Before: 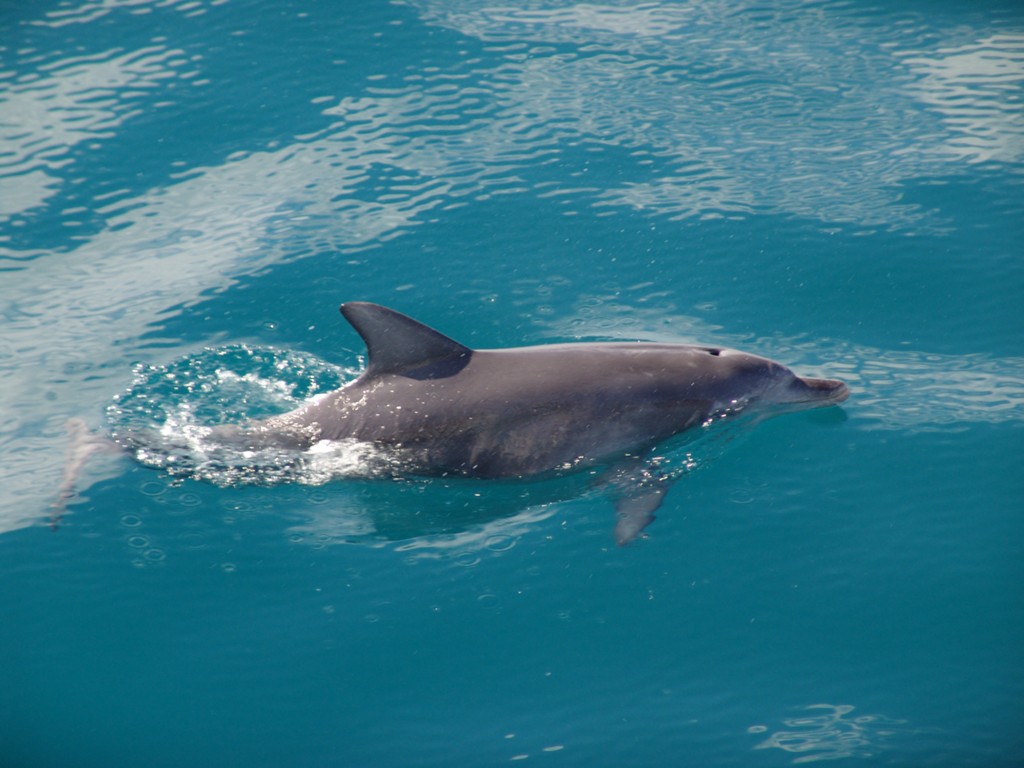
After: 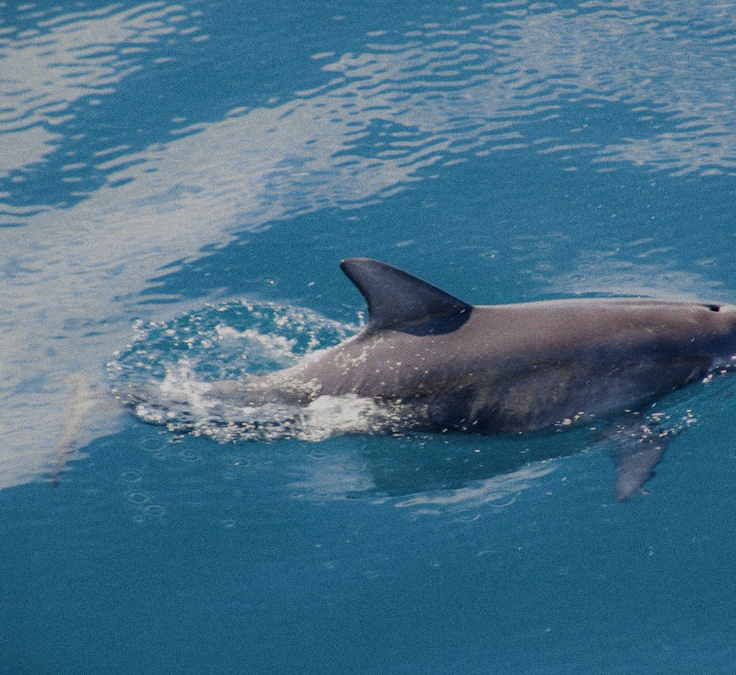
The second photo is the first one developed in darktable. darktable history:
tone curve: curves: ch0 [(0, 0) (0.087, 0.054) (0.281, 0.245) (0.532, 0.514) (0.835, 0.818) (0.994, 0.955)]; ch1 [(0, 0) (0.27, 0.195) (0.406, 0.435) (0.452, 0.474) (0.495, 0.5) (0.514, 0.508) (0.537, 0.556) (0.654, 0.689) (1, 1)]; ch2 [(0, 0) (0.269, 0.299) (0.459, 0.441) (0.498, 0.499) (0.523, 0.52) (0.551, 0.549) (0.633, 0.625) (0.659, 0.681) (0.718, 0.764) (1, 1)], color space Lab, independent channels, preserve colors none
grain: coarseness 0.09 ISO
filmic rgb: black relative exposure -6.98 EV, white relative exposure 5.63 EV, hardness 2.86
crop: top 5.803%, right 27.864%, bottom 5.804%
